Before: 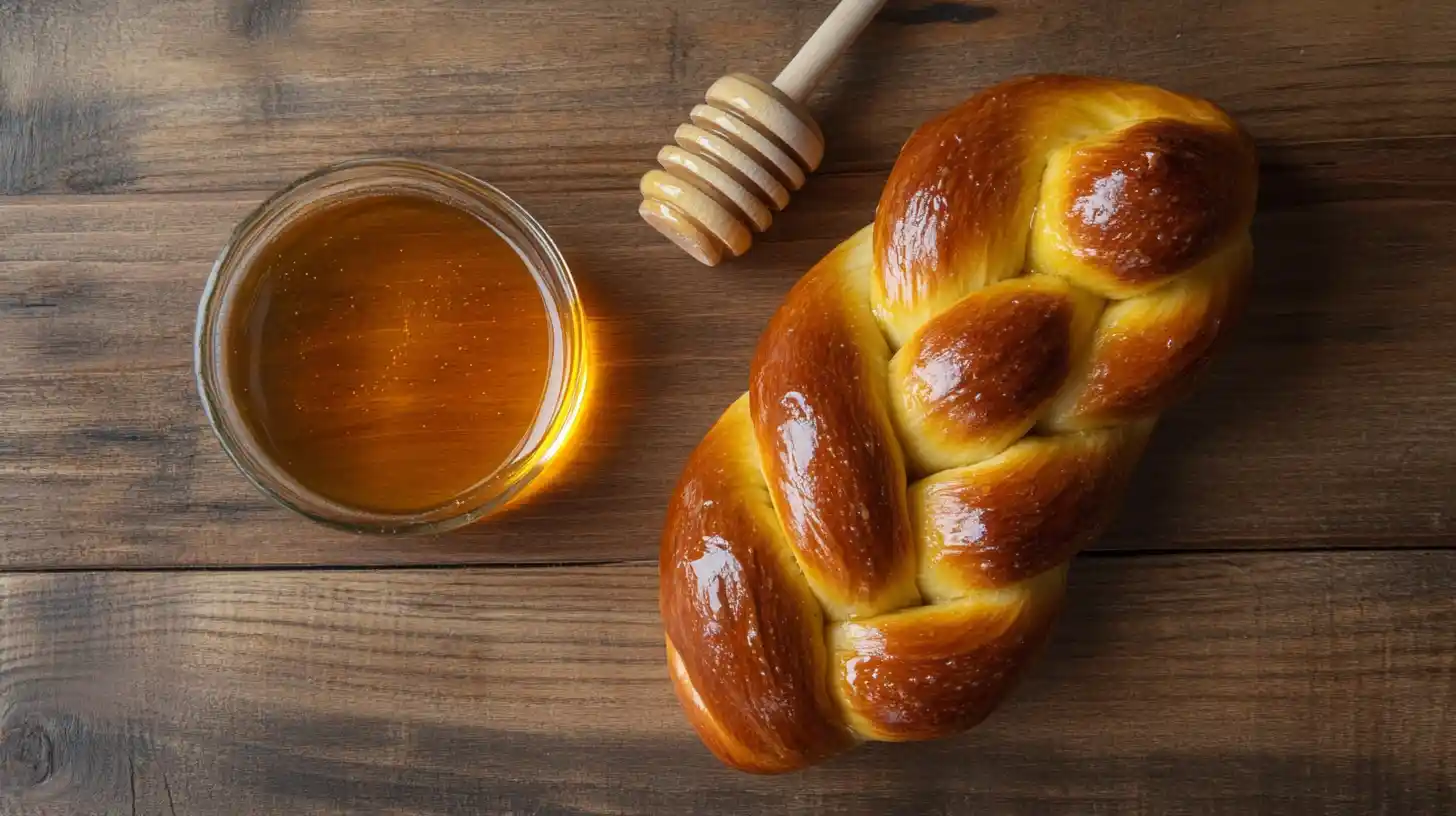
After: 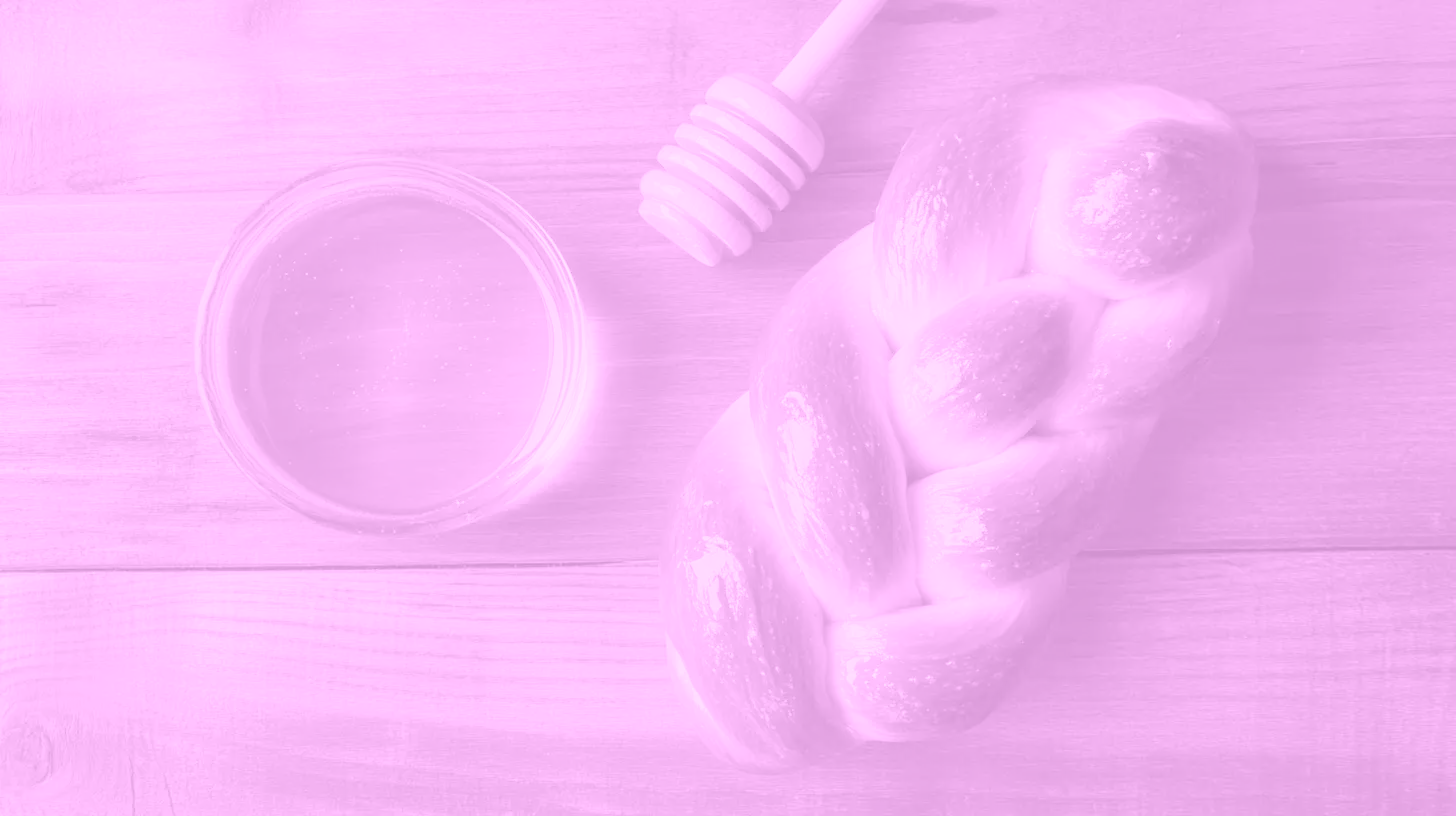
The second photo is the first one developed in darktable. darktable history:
contrast brightness saturation: brightness 0.18, saturation -0.5
color balance rgb: linear chroma grading › global chroma 15%, perceptual saturation grading › global saturation 30%
colorize: hue 331.2°, saturation 75%, source mix 30.28%, lightness 70.52%, version 1
